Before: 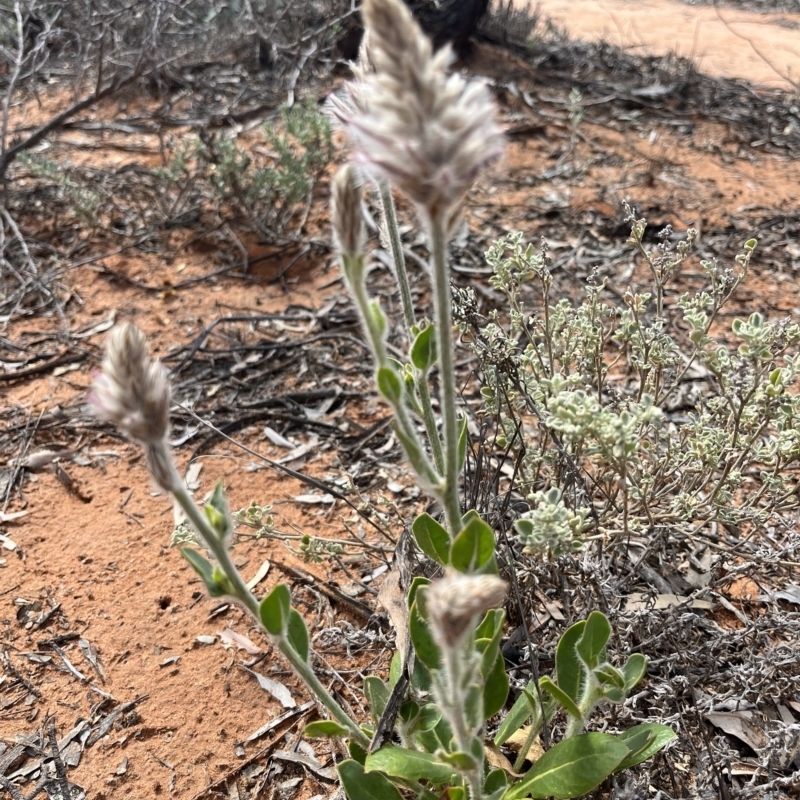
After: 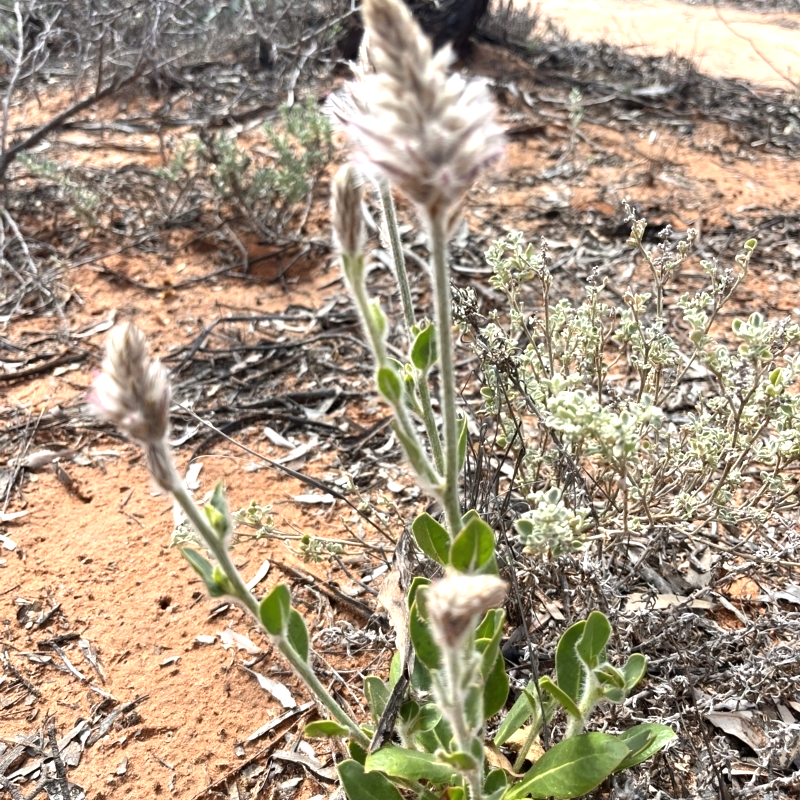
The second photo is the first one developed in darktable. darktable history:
exposure: exposure 0.644 EV, compensate exposure bias true, compensate highlight preservation false
